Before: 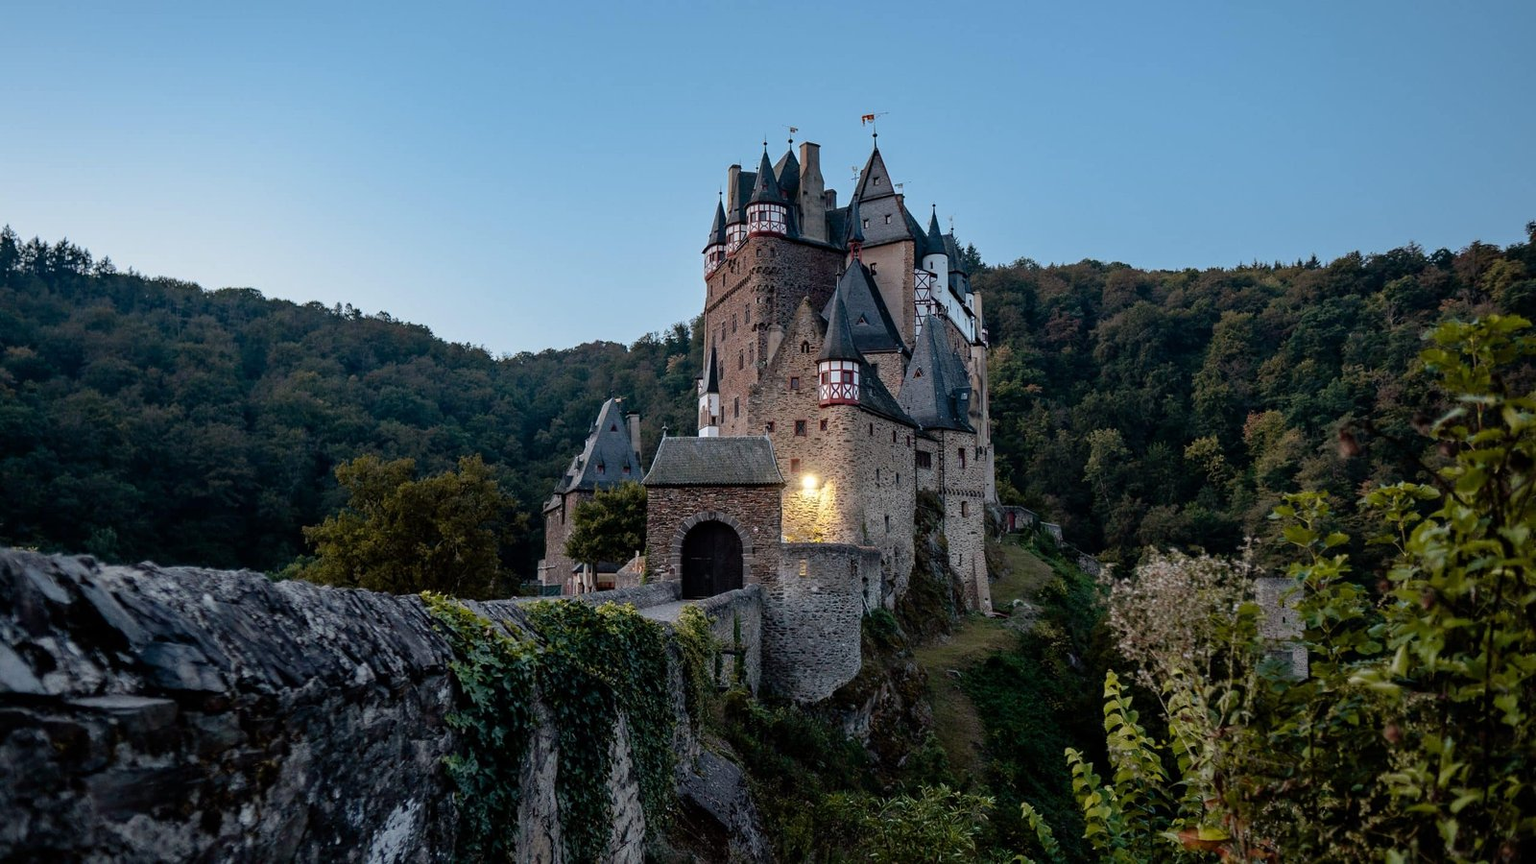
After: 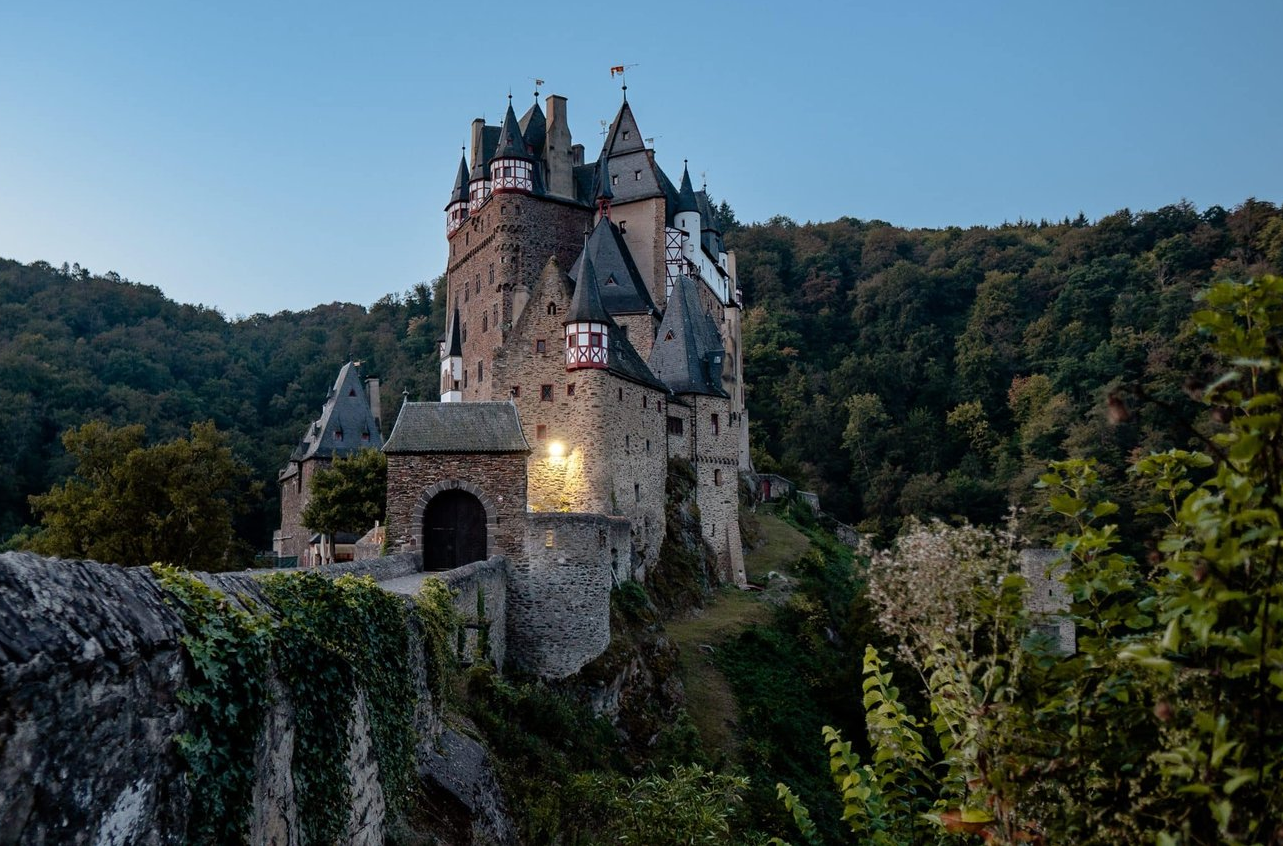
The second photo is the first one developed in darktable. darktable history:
crop and rotate: left 17.978%, top 5.895%, right 1.783%
